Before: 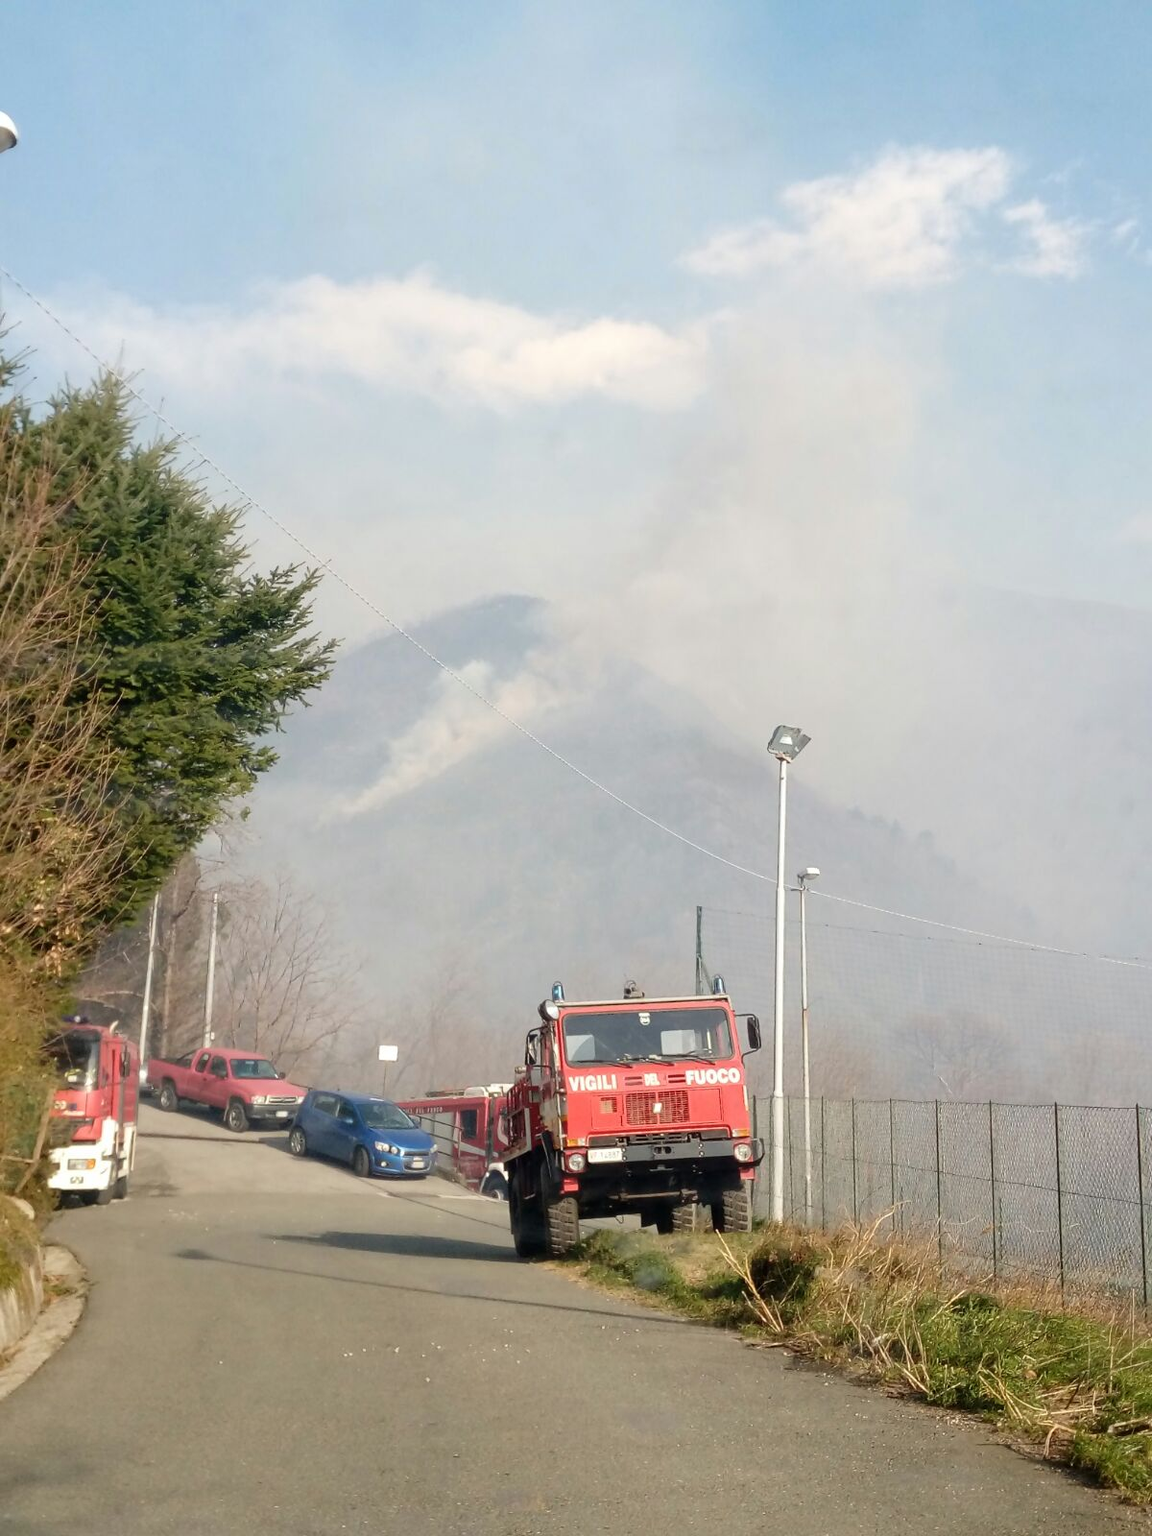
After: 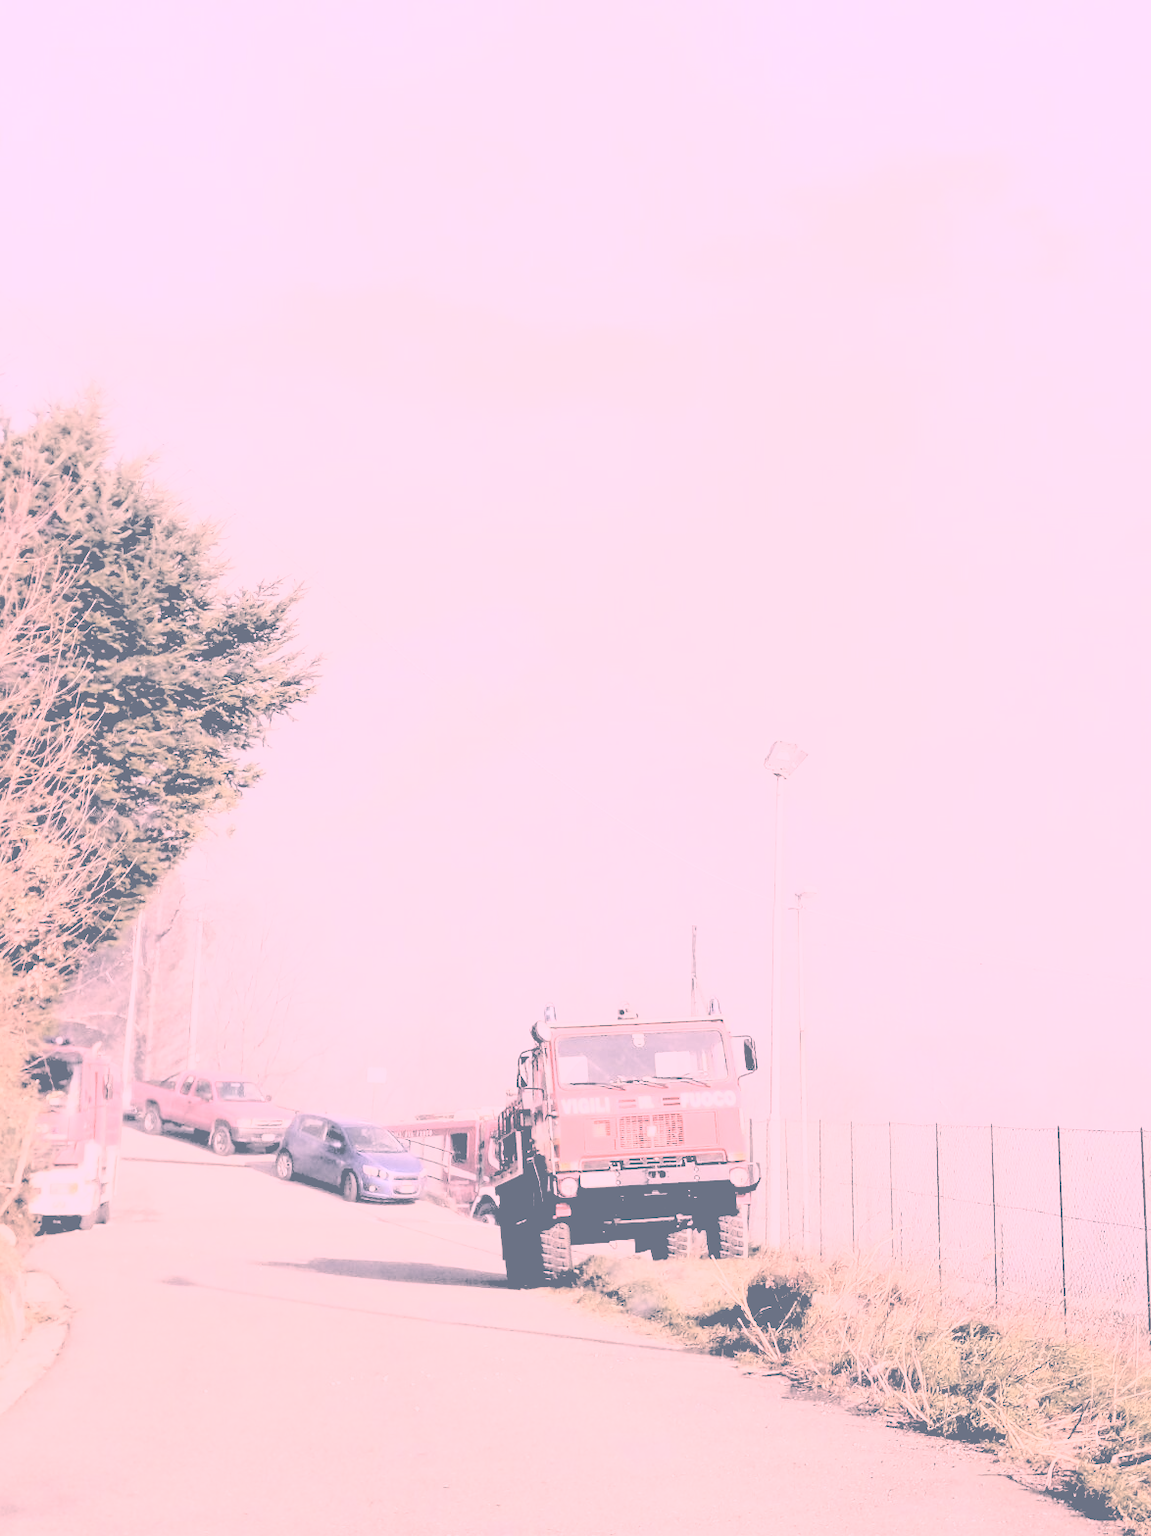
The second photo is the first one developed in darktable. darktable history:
crop: left 1.743%, right 0.268%, bottom 2.011%
tone equalizer: -7 EV 0.18 EV, -6 EV 0.12 EV, -5 EV 0.08 EV, -4 EV 0.04 EV, -2 EV -0.02 EV, -1 EV -0.04 EV, +0 EV -0.06 EV, luminance estimator HSV value / RGB max
exposure: exposure 0.258 EV, compensate highlight preservation false
rgb curve: curves: ch0 [(0, 0) (0.21, 0.15) (0.24, 0.21) (0.5, 0.75) (0.75, 0.96) (0.89, 0.99) (1, 1)]; ch1 [(0, 0.02) (0.21, 0.13) (0.25, 0.2) (0.5, 0.67) (0.75, 0.9) (0.89, 0.97) (1, 1)]; ch2 [(0, 0.02) (0.21, 0.13) (0.25, 0.2) (0.5, 0.67) (0.75, 0.9) (0.89, 0.97) (1, 1)], compensate middle gray true
contrast brightness saturation: contrast -0.32, brightness 0.75, saturation -0.78
color correction: highlights a* 17.03, highlights b* 0.205, shadows a* -15.38, shadows b* -14.56, saturation 1.5
rgb levels: levels [[0.034, 0.472, 0.904], [0, 0.5, 1], [0, 0.5, 1]]
